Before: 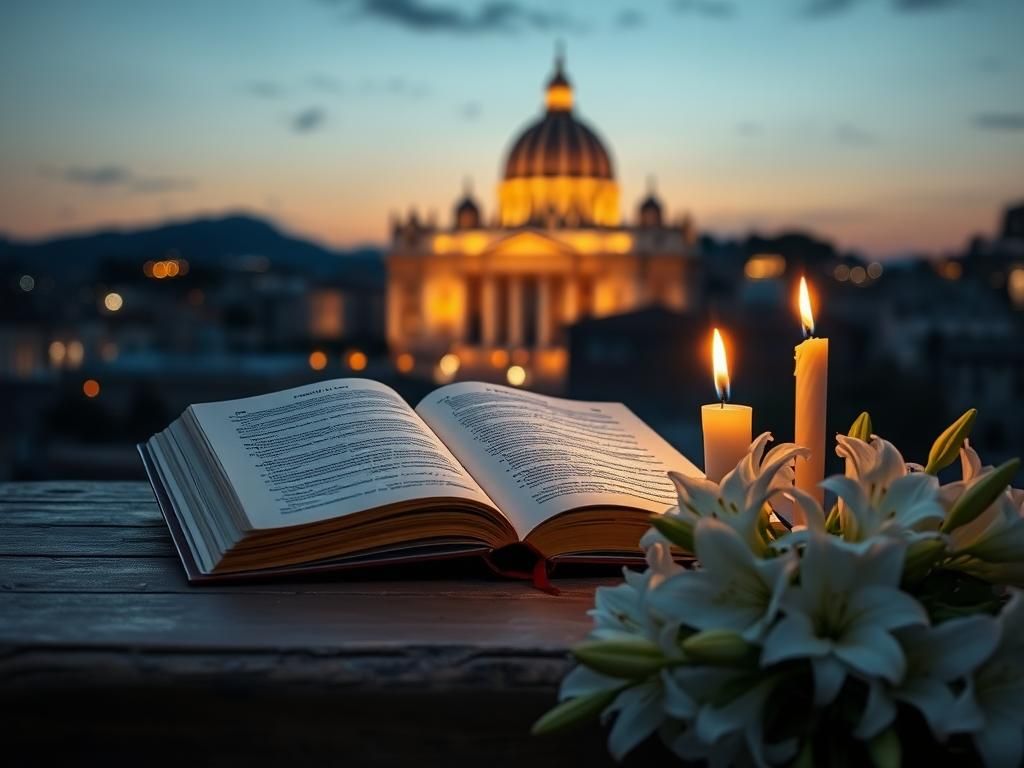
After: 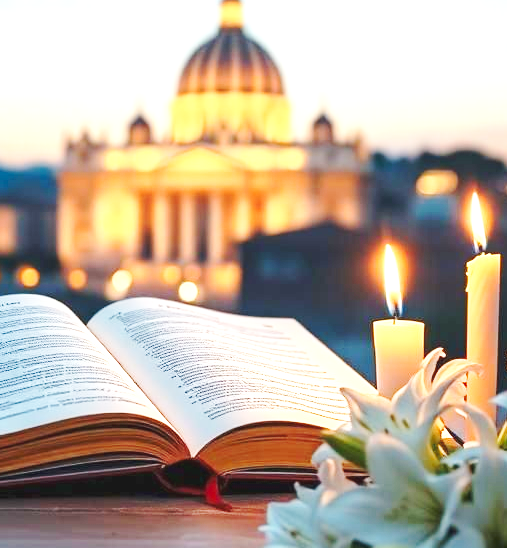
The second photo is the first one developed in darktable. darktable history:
base curve: curves: ch0 [(0, 0.007) (0.028, 0.063) (0.121, 0.311) (0.46, 0.743) (0.859, 0.957) (1, 1)], preserve colors none
crop: left 32.075%, top 10.976%, right 18.355%, bottom 17.596%
exposure: exposure 1.5 EV, compensate highlight preservation false
